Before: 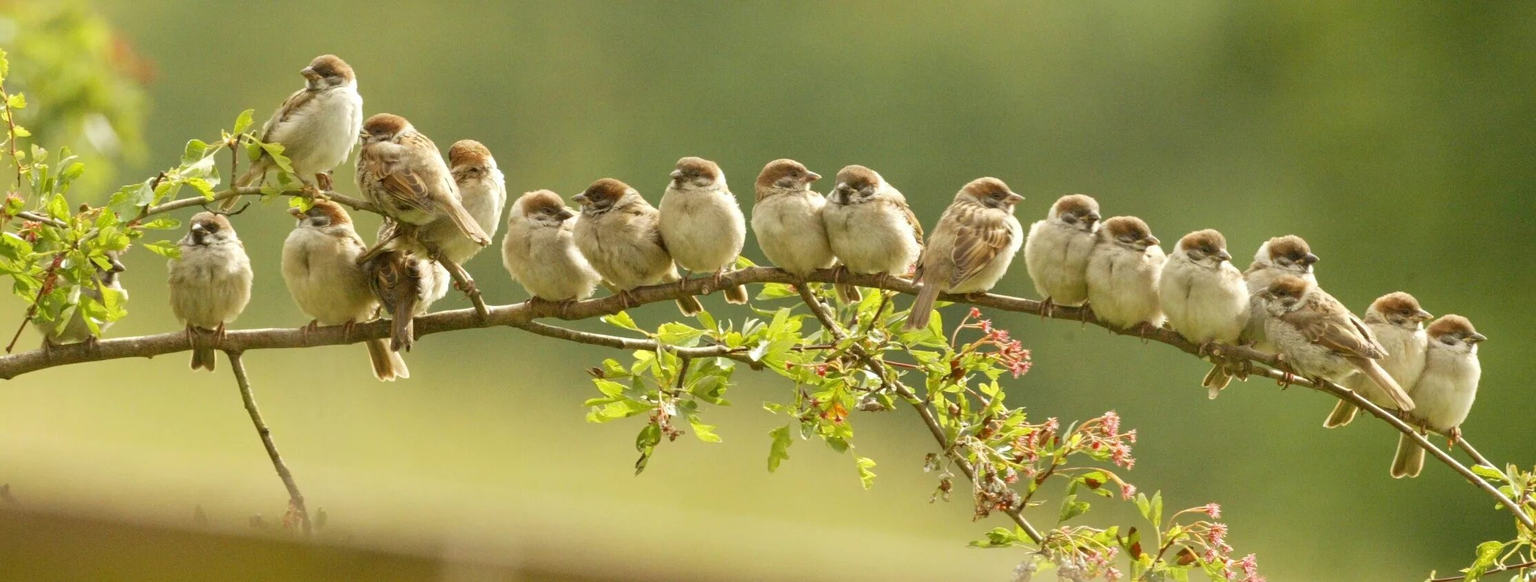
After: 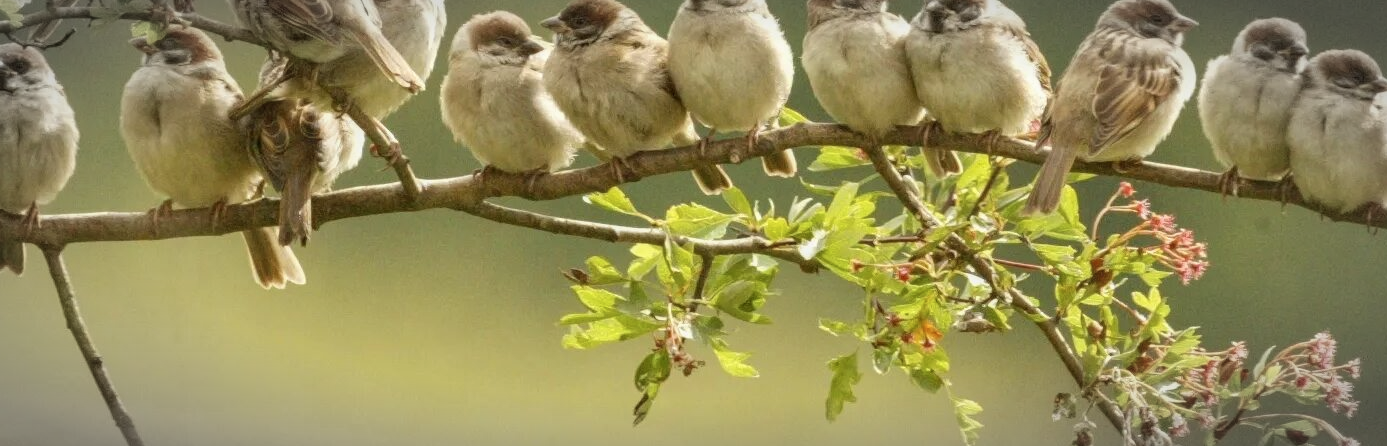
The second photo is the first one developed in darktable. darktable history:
vignetting: saturation -0.638, automatic ratio true, unbound false
contrast brightness saturation: contrast -0.103, saturation -0.098
crop: left 12.953%, top 31.307%, right 24.776%, bottom 15.749%
local contrast: on, module defaults
